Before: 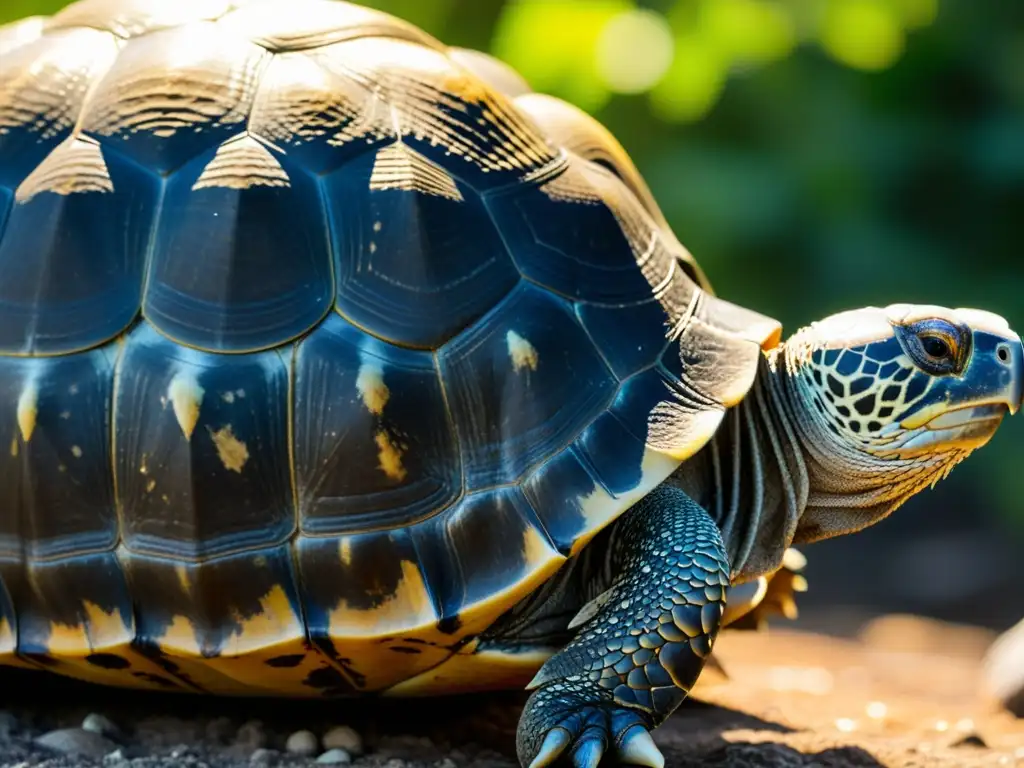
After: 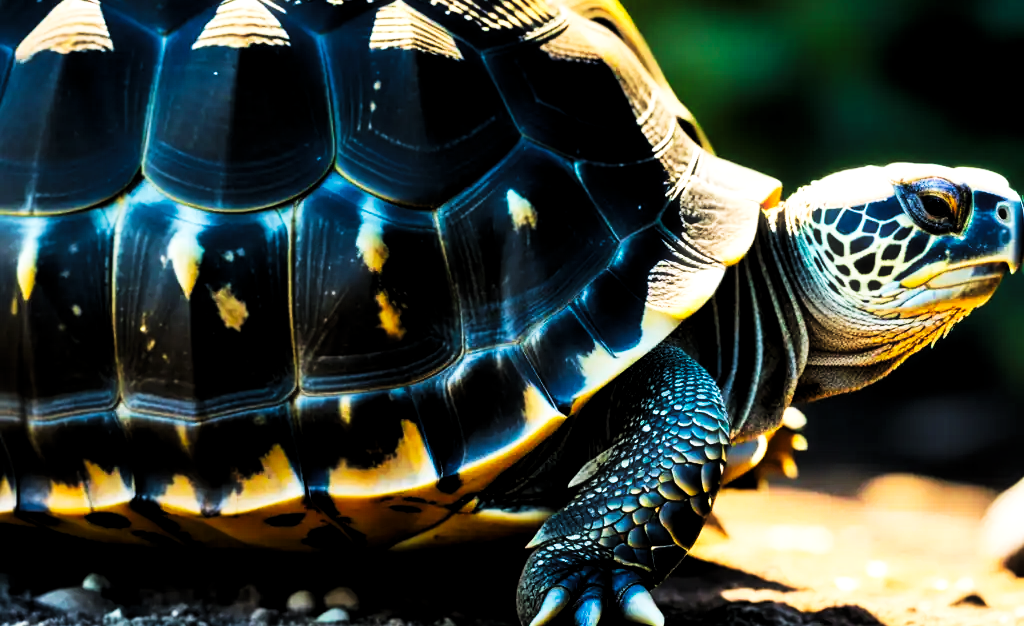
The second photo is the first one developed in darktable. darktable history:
crop and rotate: top 18.373%
exposure: exposure 0.204 EV, compensate highlight preservation false
contrast brightness saturation: saturation 0.177
filmic rgb: black relative exposure -5.06 EV, white relative exposure 3.51 EV, hardness 3.17, contrast 1.194, highlights saturation mix -31.03%
haze removal: strength -0.09, compatibility mode true, adaptive false
tone curve: curves: ch0 [(0, 0.013) (0.198, 0.175) (0.512, 0.582) (0.625, 0.754) (0.81, 0.934) (1, 1)], preserve colors none
velvia: on, module defaults
levels: levels [0.029, 0.545, 0.971]
